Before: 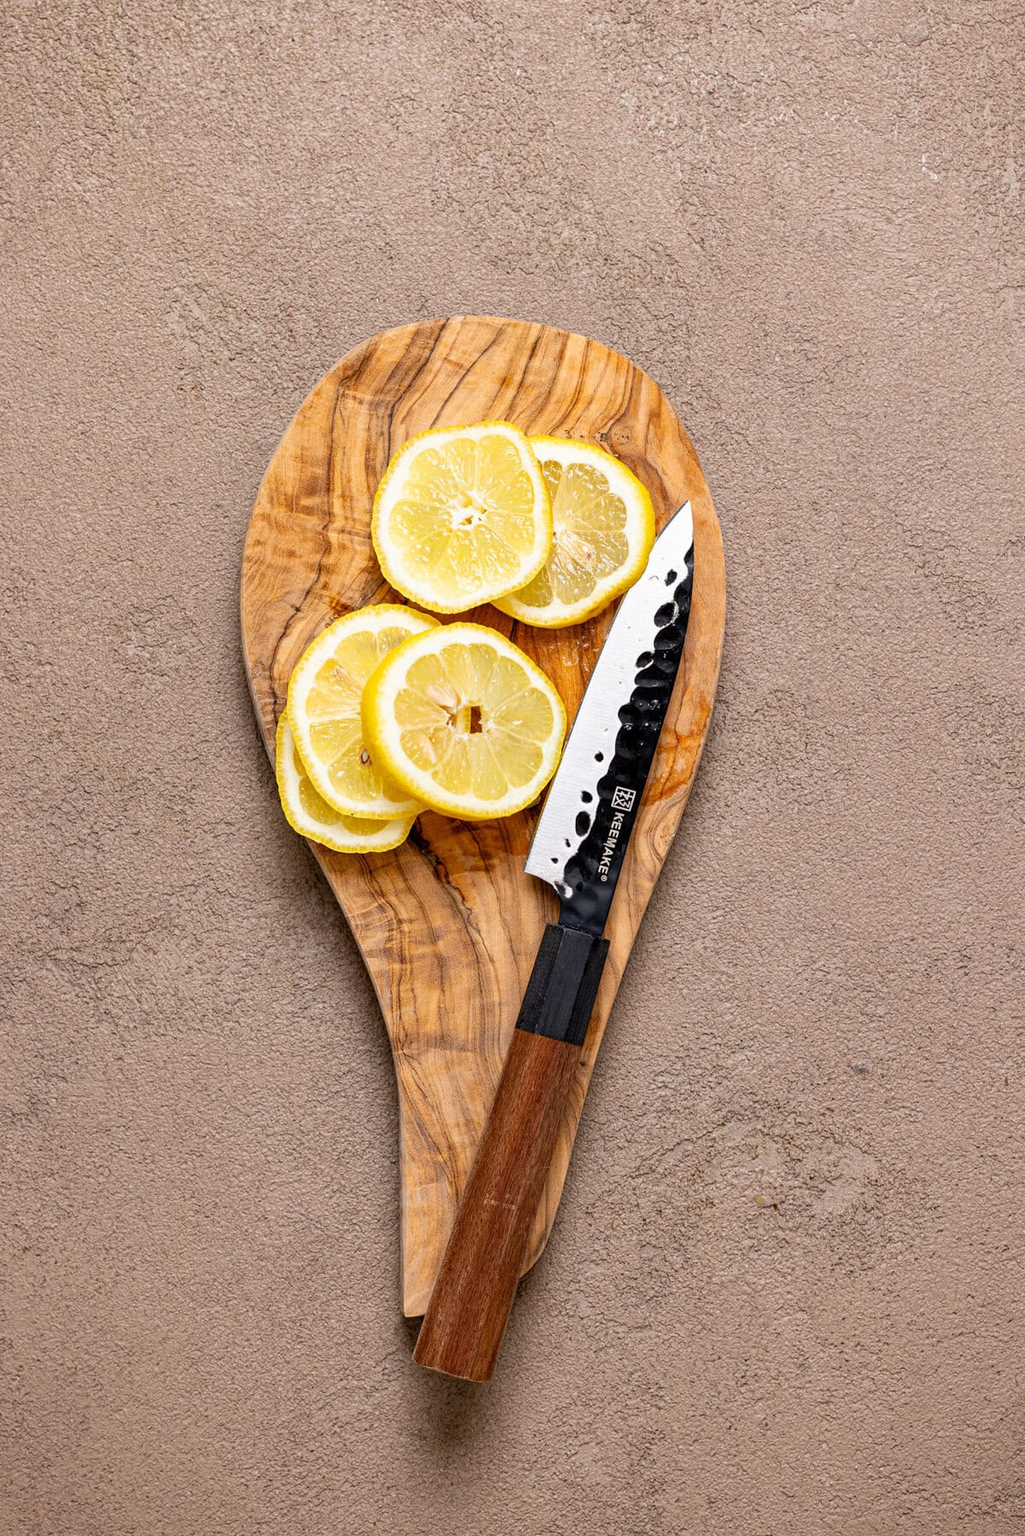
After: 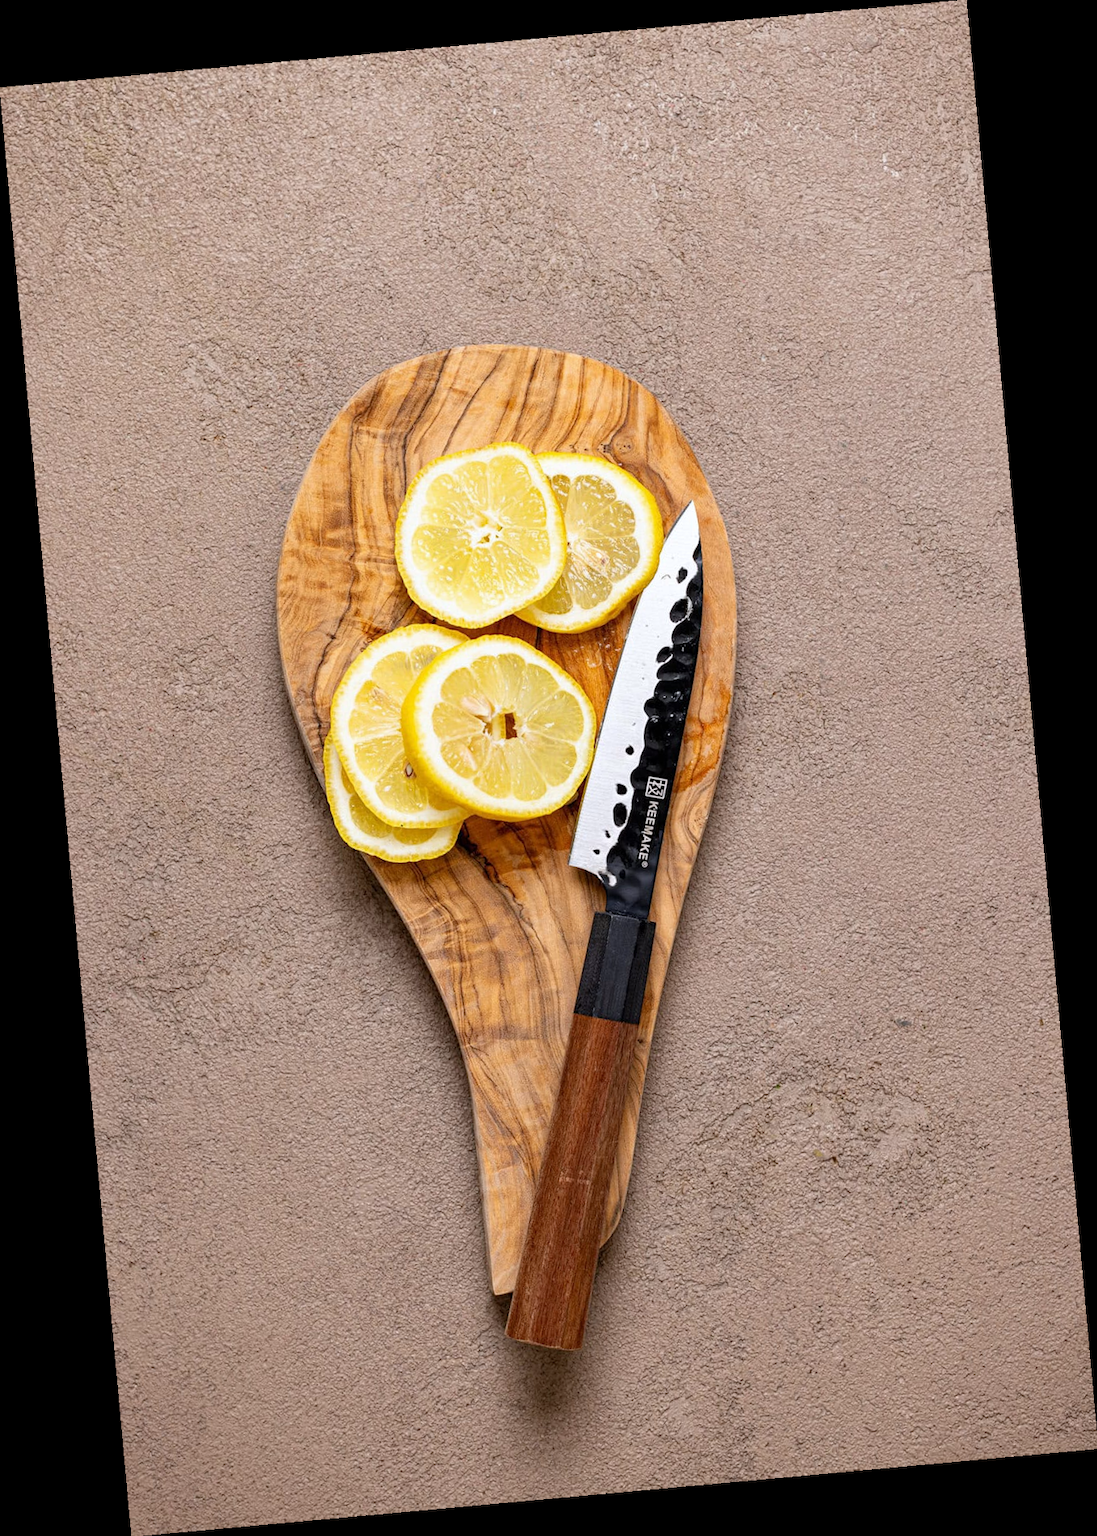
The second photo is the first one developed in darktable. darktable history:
white balance: red 0.988, blue 1.017
rotate and perspective: rotation -5.2°, automatic cropping off
